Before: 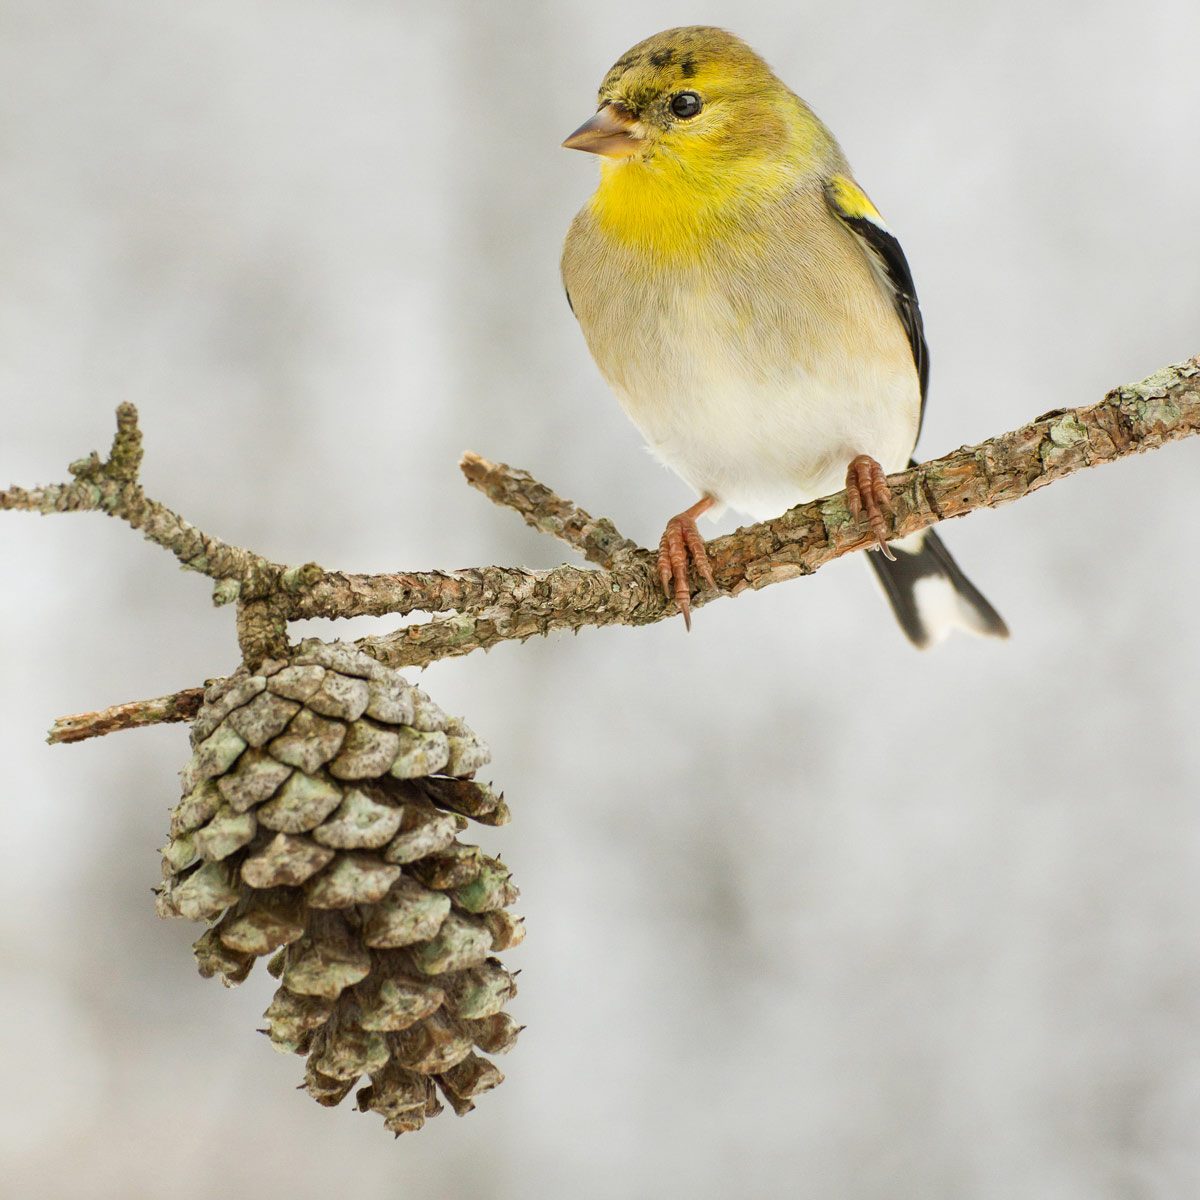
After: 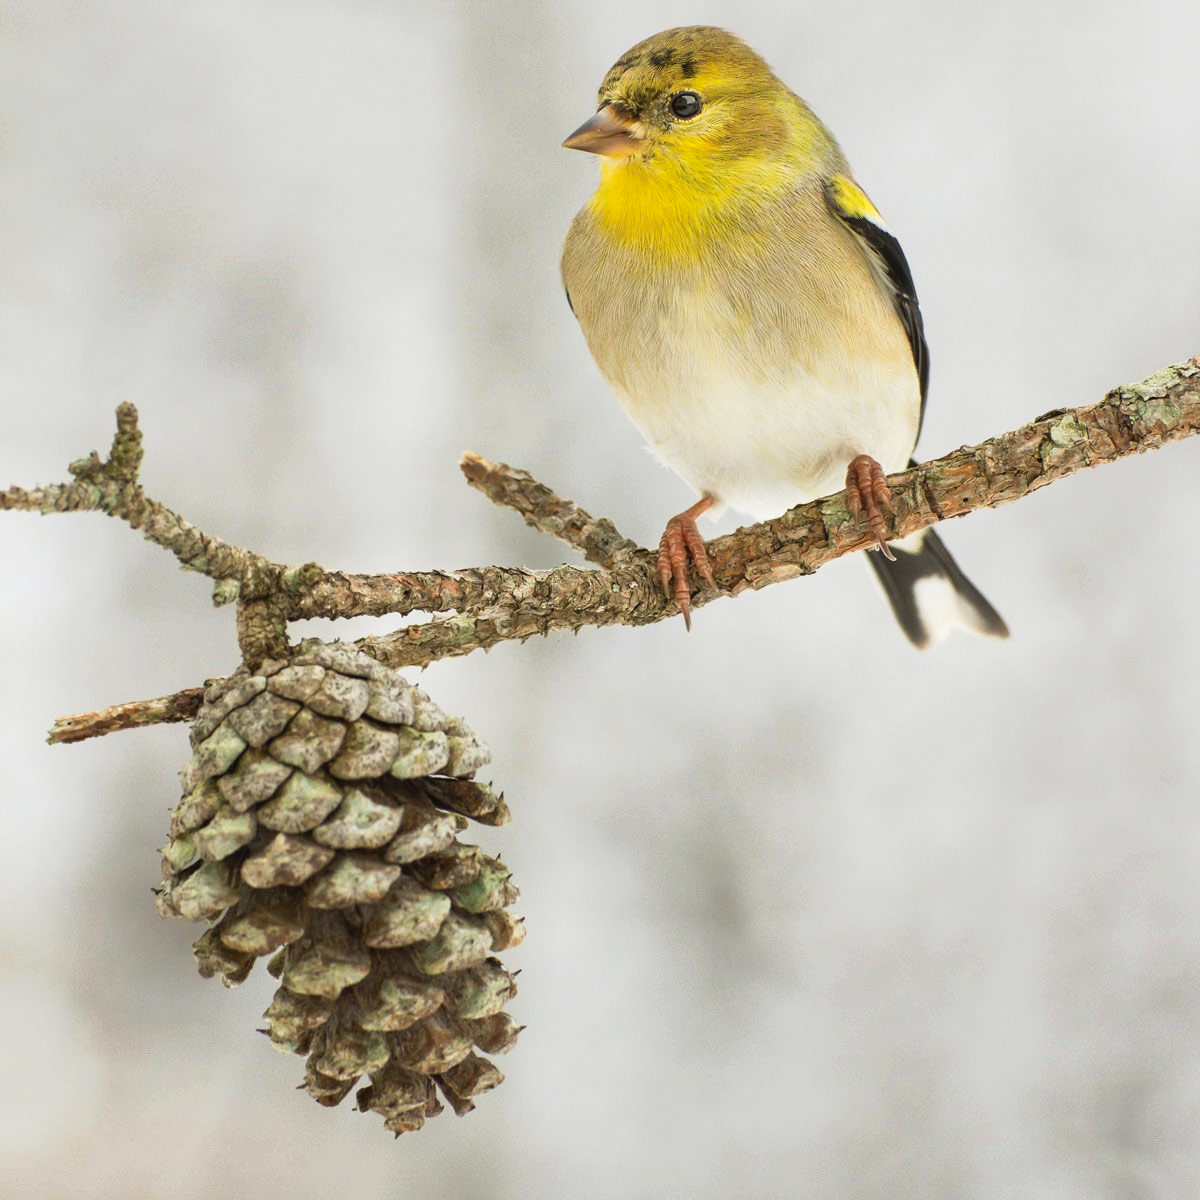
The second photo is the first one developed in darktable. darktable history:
tone curve: curves: ch0 [(0, 0.024) (0.119, 0.146) (0.474, 0.464) (0.718, 0.721) (0.817, 0.839) (1, 0.998)]; ch1 [(0, 0) (0.377, 0.416) (0.439, 0.451) (0.477, 0.477) (0.501, 0.504) (0.538, 0.544) (0.58, 0.602) (0.664, 0.676) (0.783, 0.804) (1, 1)]; ch2 [(0, 0) (0.38, 0.405) (0.463, 0.456) (0.498, 0.497) (0.524, 0.535) (0.578, 0.576) (0.648, 0.665) (1, 1)], preserve colors none
